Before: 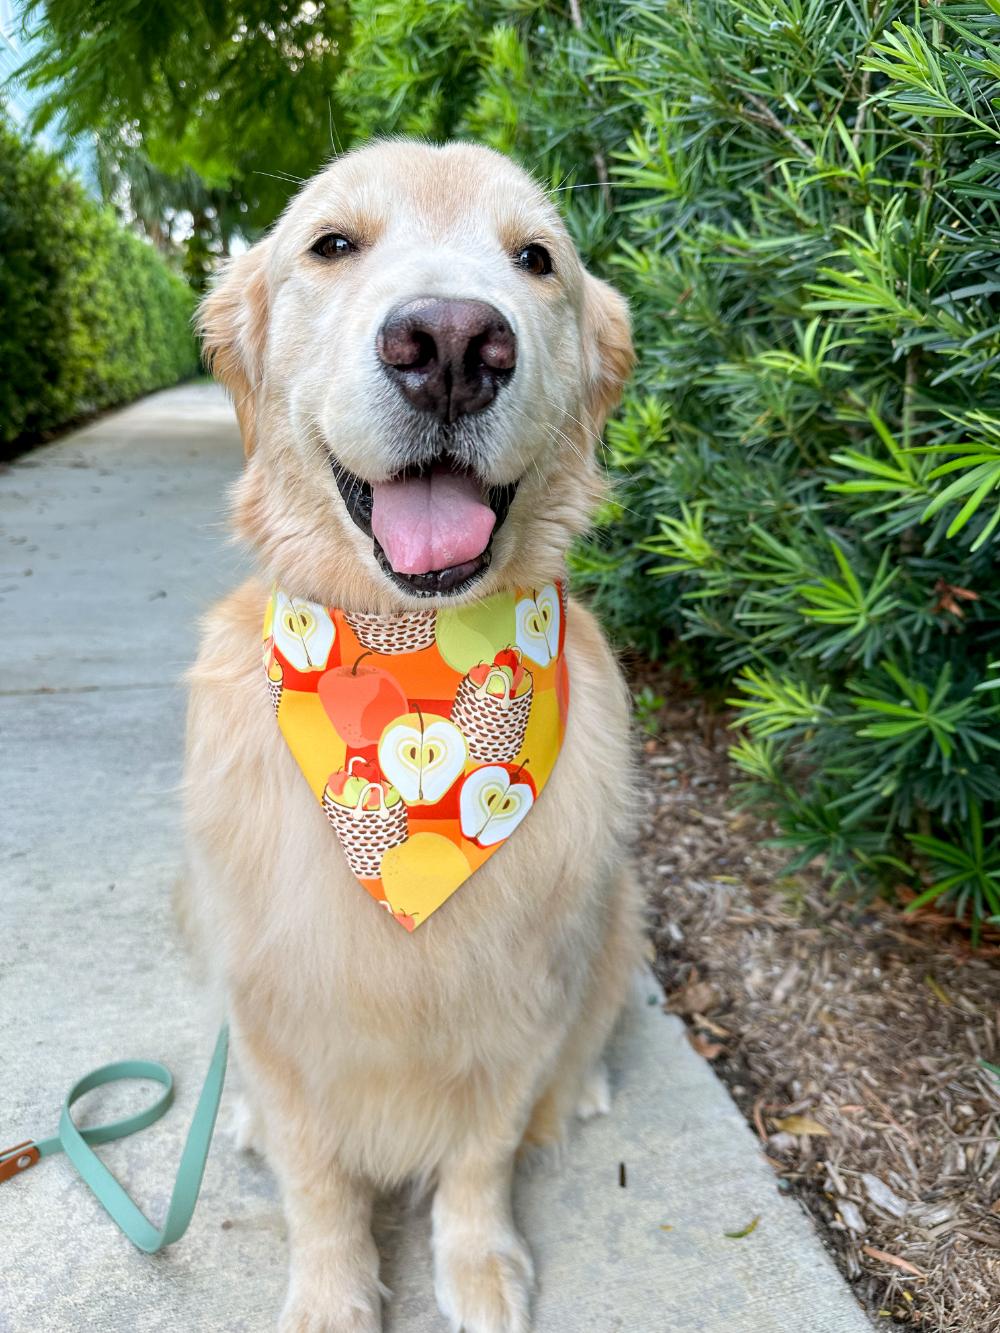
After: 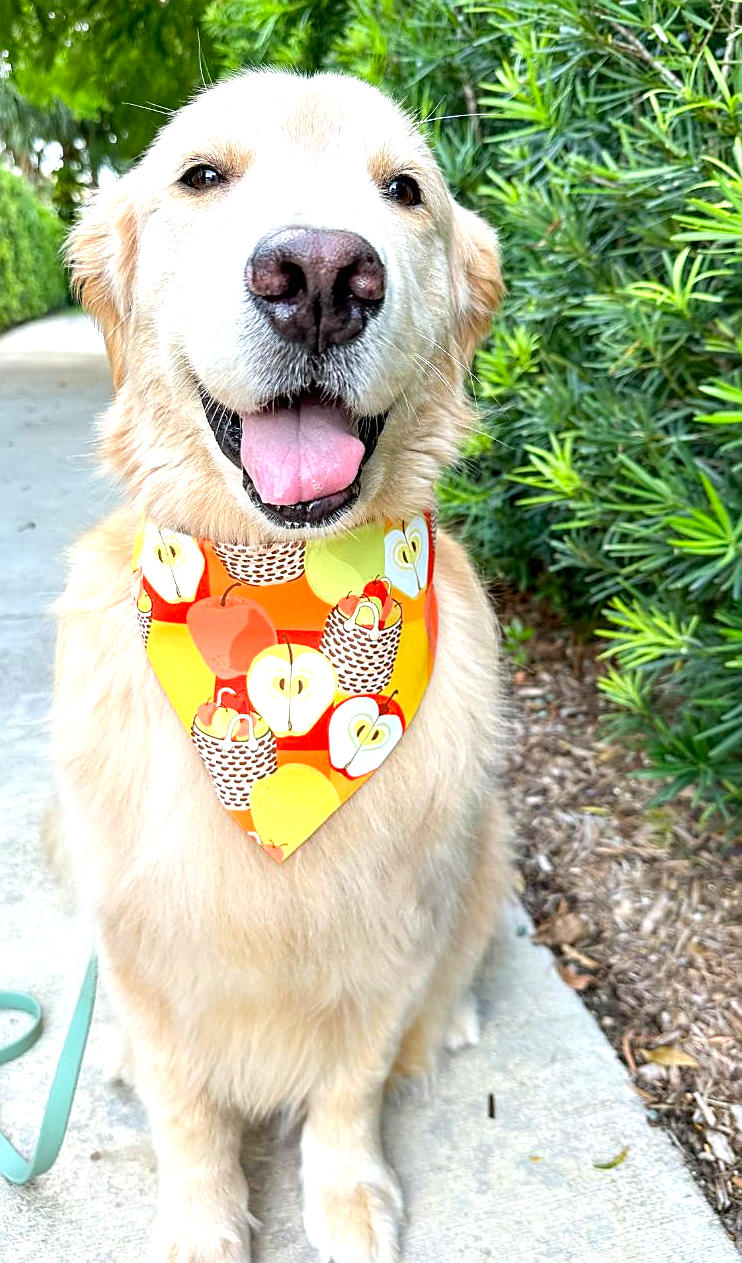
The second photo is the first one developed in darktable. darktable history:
crop and rotate: left 13.197%, top 5.233%, right 12.563%
exposure: exposure 0.671 EV, compensate highlight preservation false
sharpen: on, module defaults
contrast brightness saturation: saturation 0.102
